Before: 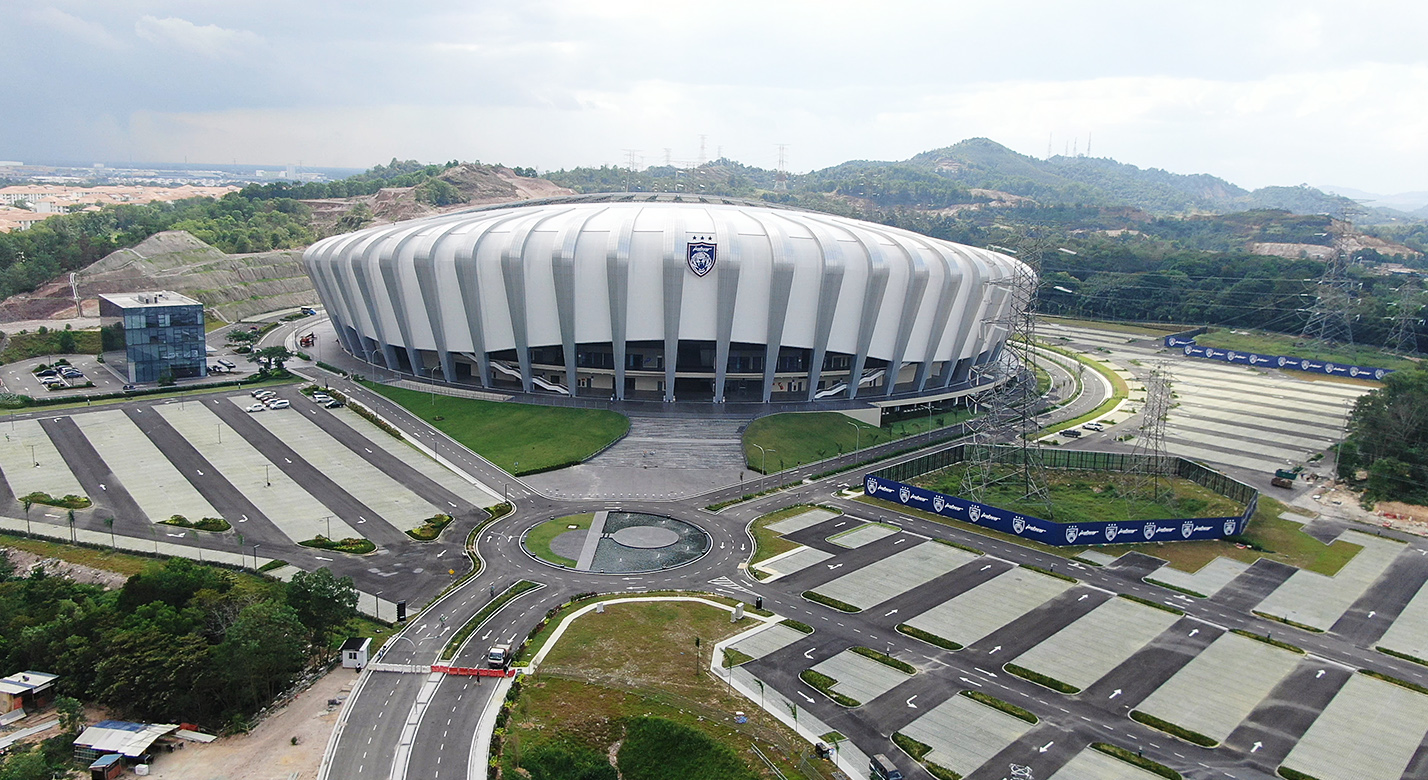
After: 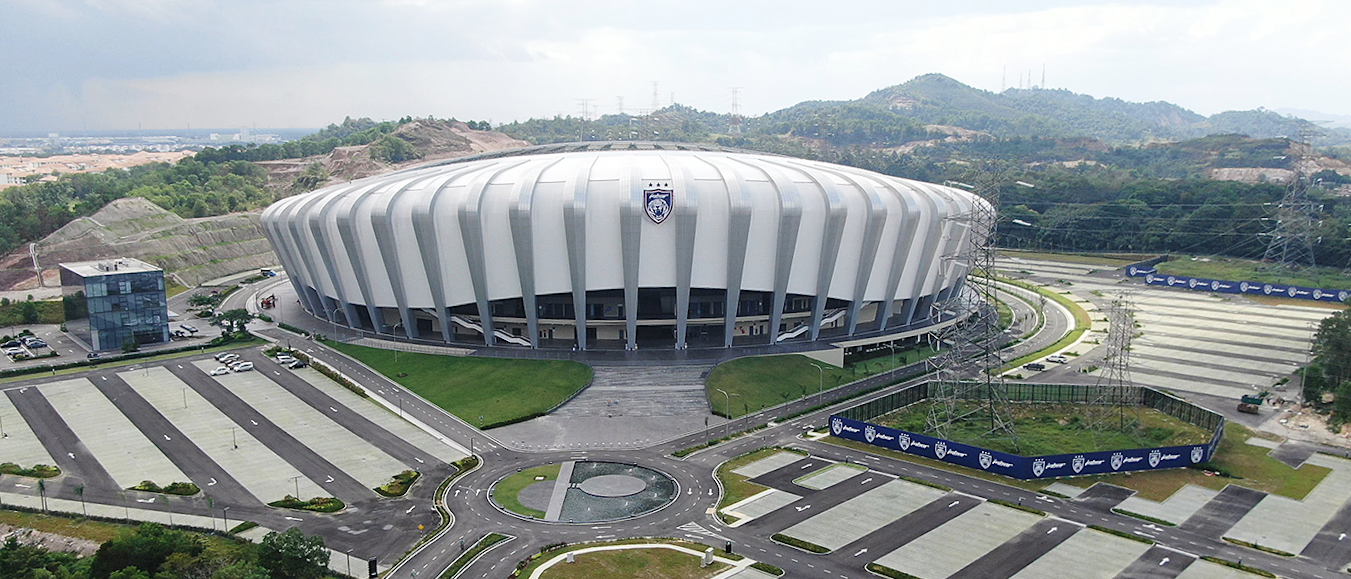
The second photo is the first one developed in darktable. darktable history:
crop: top 5.667%, bottom 17.637%
color zones: curves: ch0 [(0, 0.613) (0.01, 0.613) (0.245, 0.448) (0.498, 0.529) (0.642, 0.665) (0.879, 0.777) (0.99, 0.613)]; ch1 [(0, 0) (0.143, 0) (0.286, 0) (0.429, 0) (0.571, 0) (0.714, 0) (0.857, 0)], mix -93.41%
rotate and perspective: rotation -2.12°, lens shift (vertical) 0.009, lens shift (horizontal) -0.008, automatic cropping original format, crop left 0.036, crop right 0.964, crop top 0.05, crop bottom 0.959
